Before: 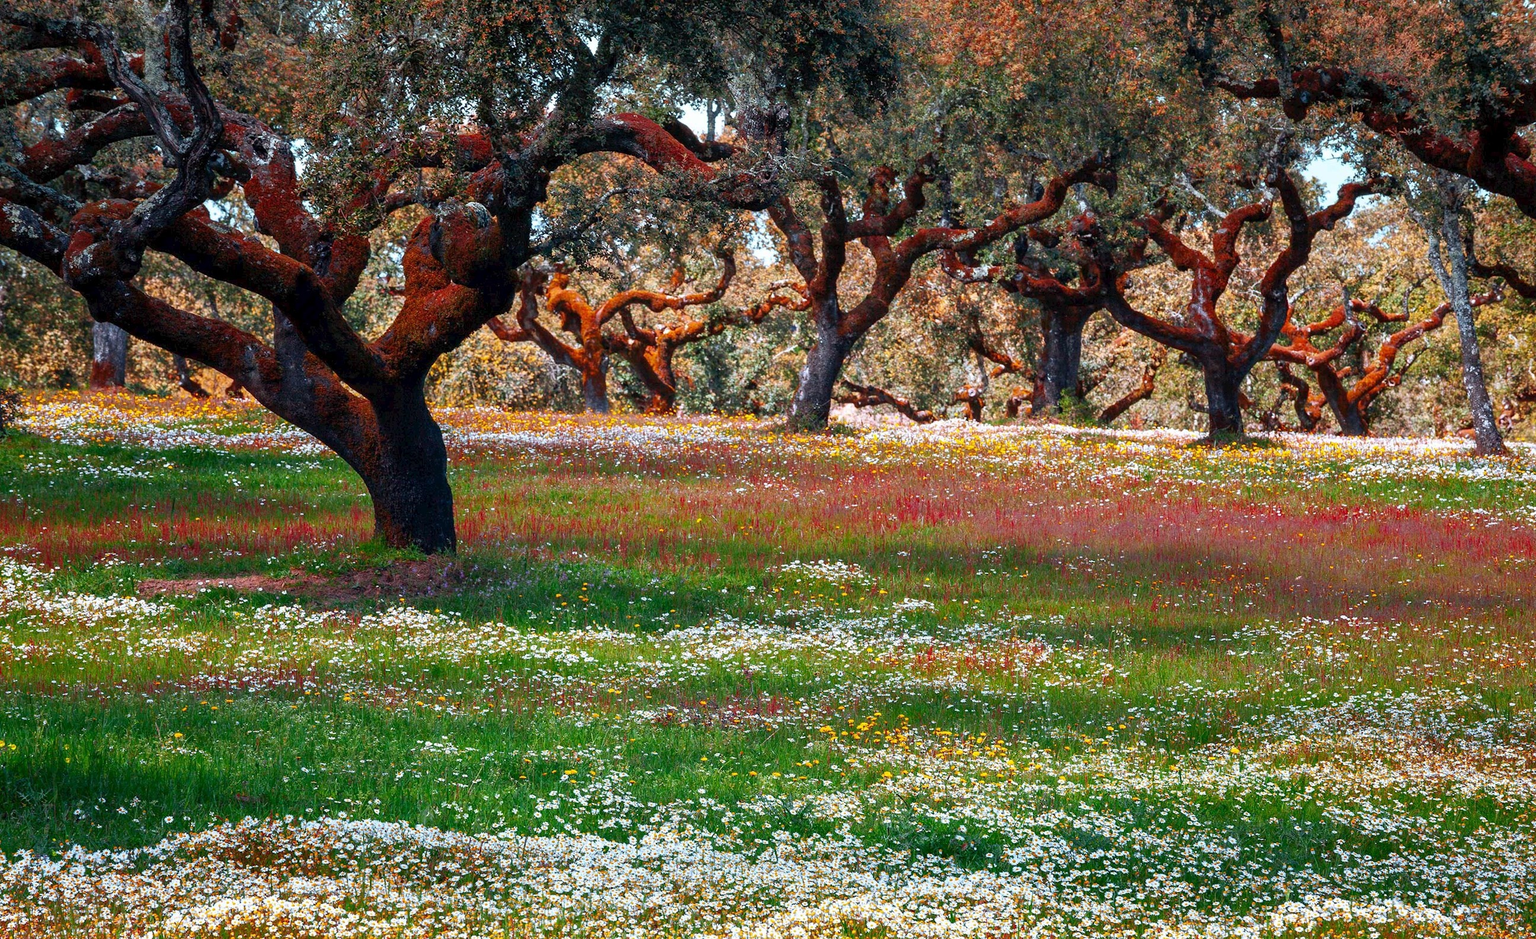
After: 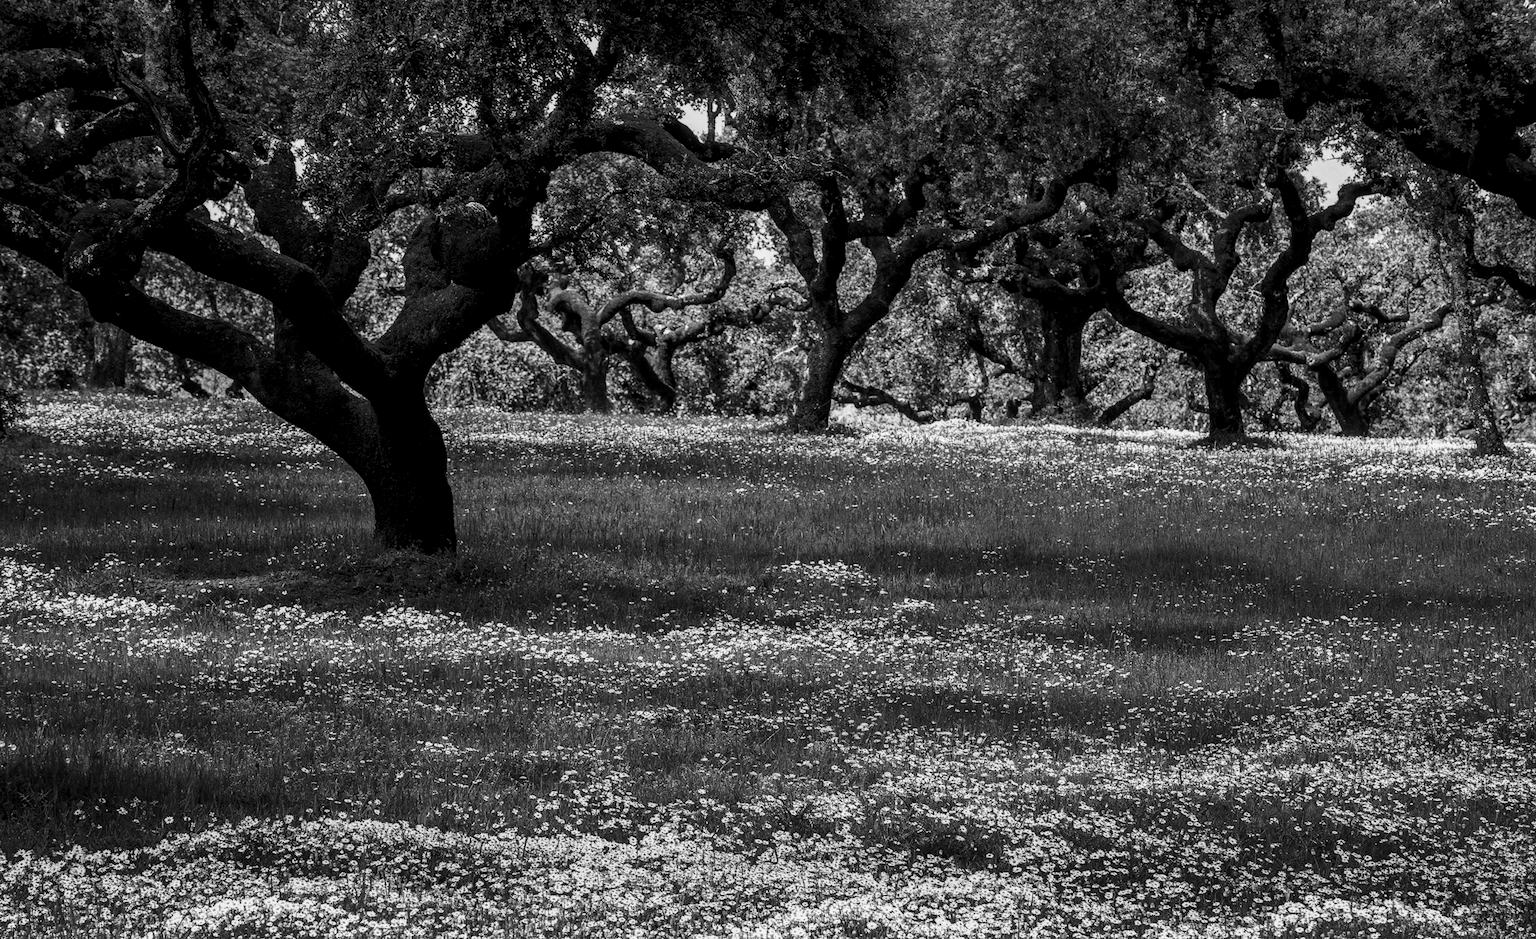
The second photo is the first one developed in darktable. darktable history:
contrast brightness saturation: contrast 0.1, brightness -0.26, saturation 0.14
monochrome: on, module defaults
local contrast: on, module defaults
color calibration: output R [0.999, 0.026, -0.11, 0], output G [-0.019, 1.037, -0.099, 0], output B [0.022, -0.023, 0.902, 0], illuminant custom, x 0.367, y 0.392, temperature 4437.75 K, clip negative RGB from gamut false
